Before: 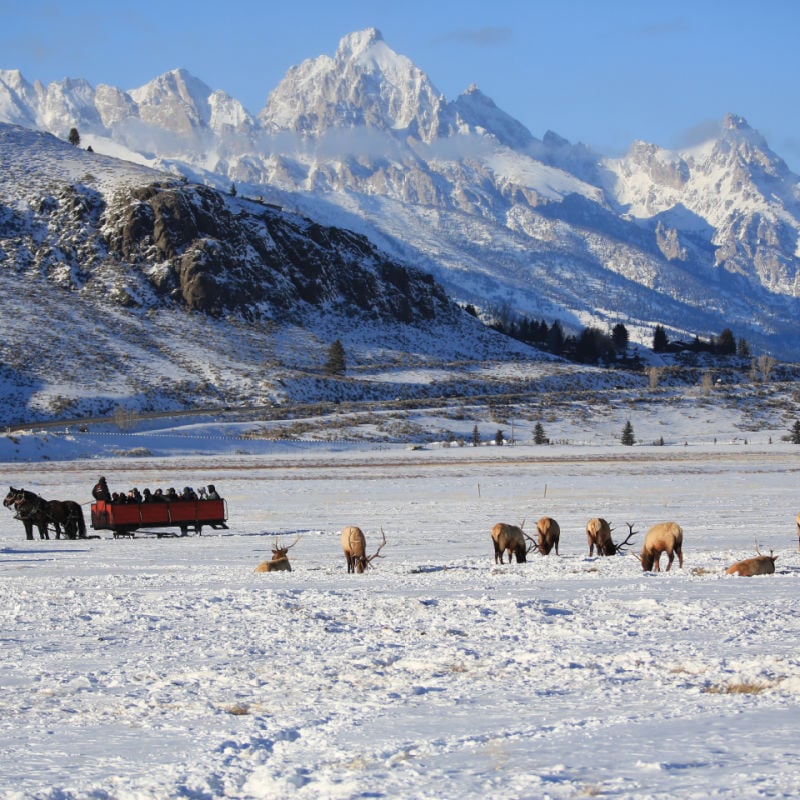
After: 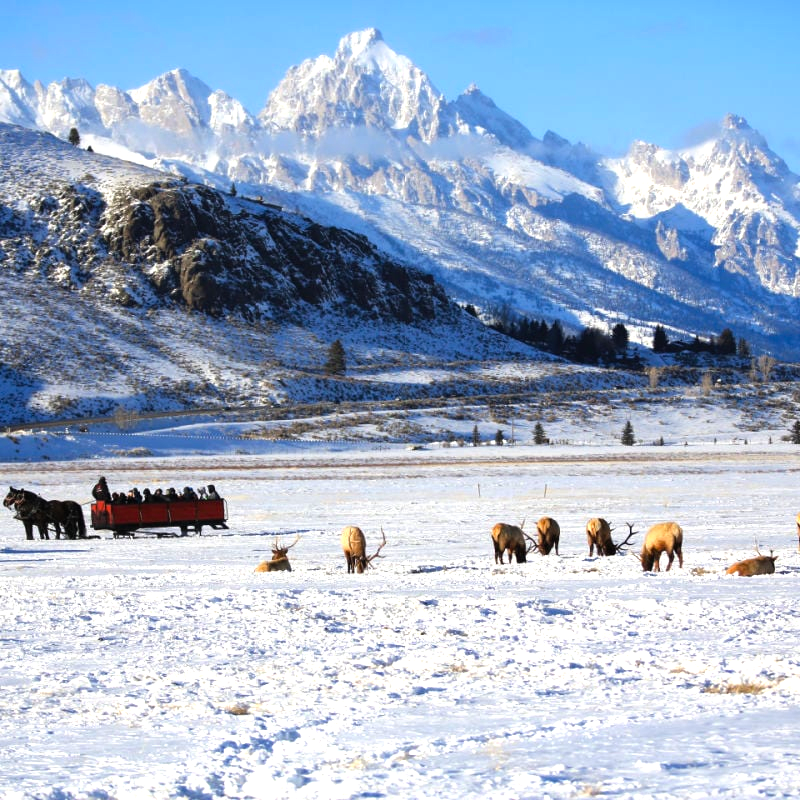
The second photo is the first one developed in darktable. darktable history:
color balance rgb: power › luminance -14.819%, perceptual saturation grading › global saturation 19.493%, global vibrance 20%
exposure: black level correction 0, exposure 0.695 EV, compensate highlight preservation false
